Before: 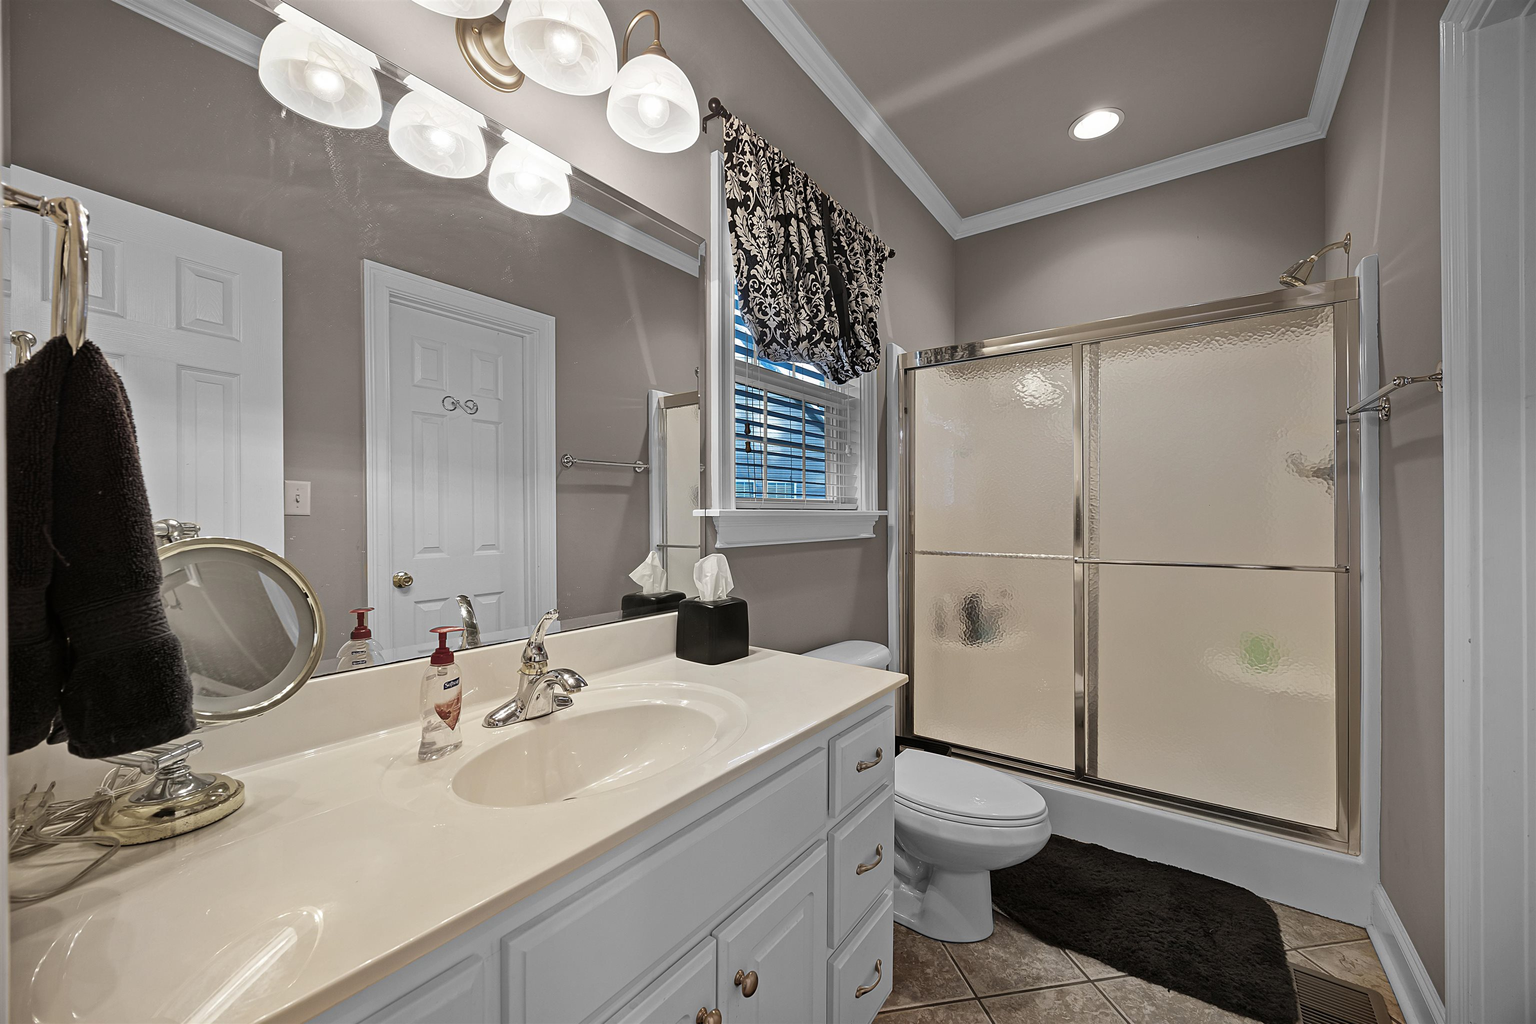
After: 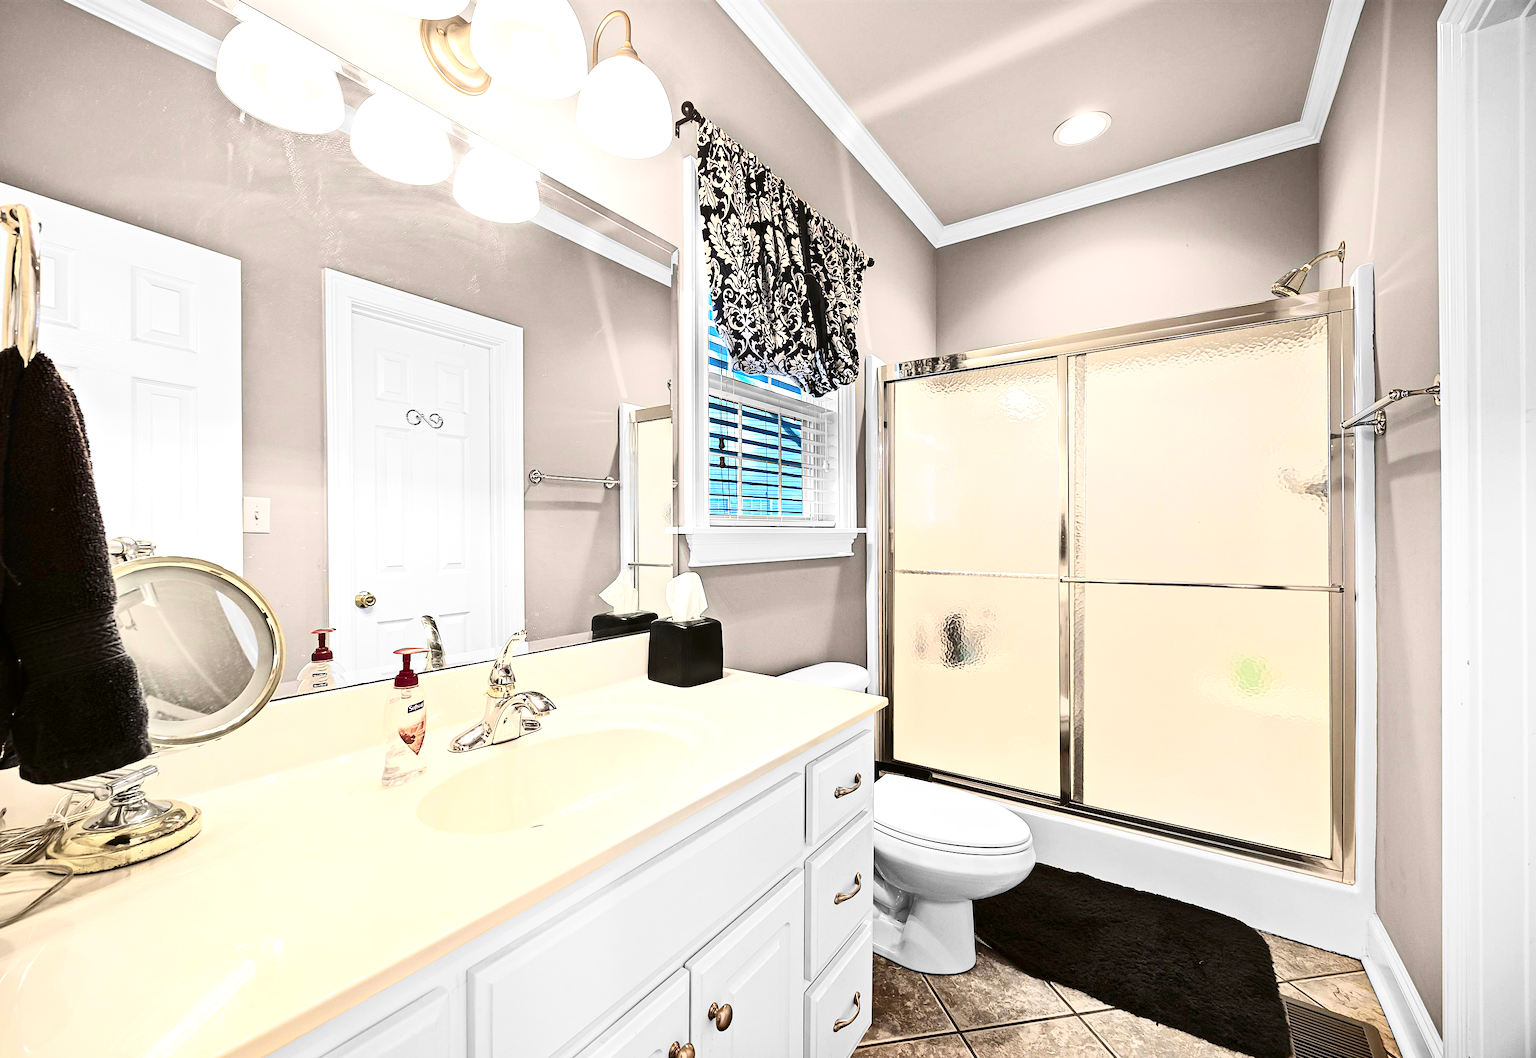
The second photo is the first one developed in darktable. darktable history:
crop and rotate: left 3.238%
exposure: black level correction 0, exposure 1.1 EV, compensate highlight preservation false
contrast brightness saturation: contrast 0.4, brightness 0.05, saturation 0.25
